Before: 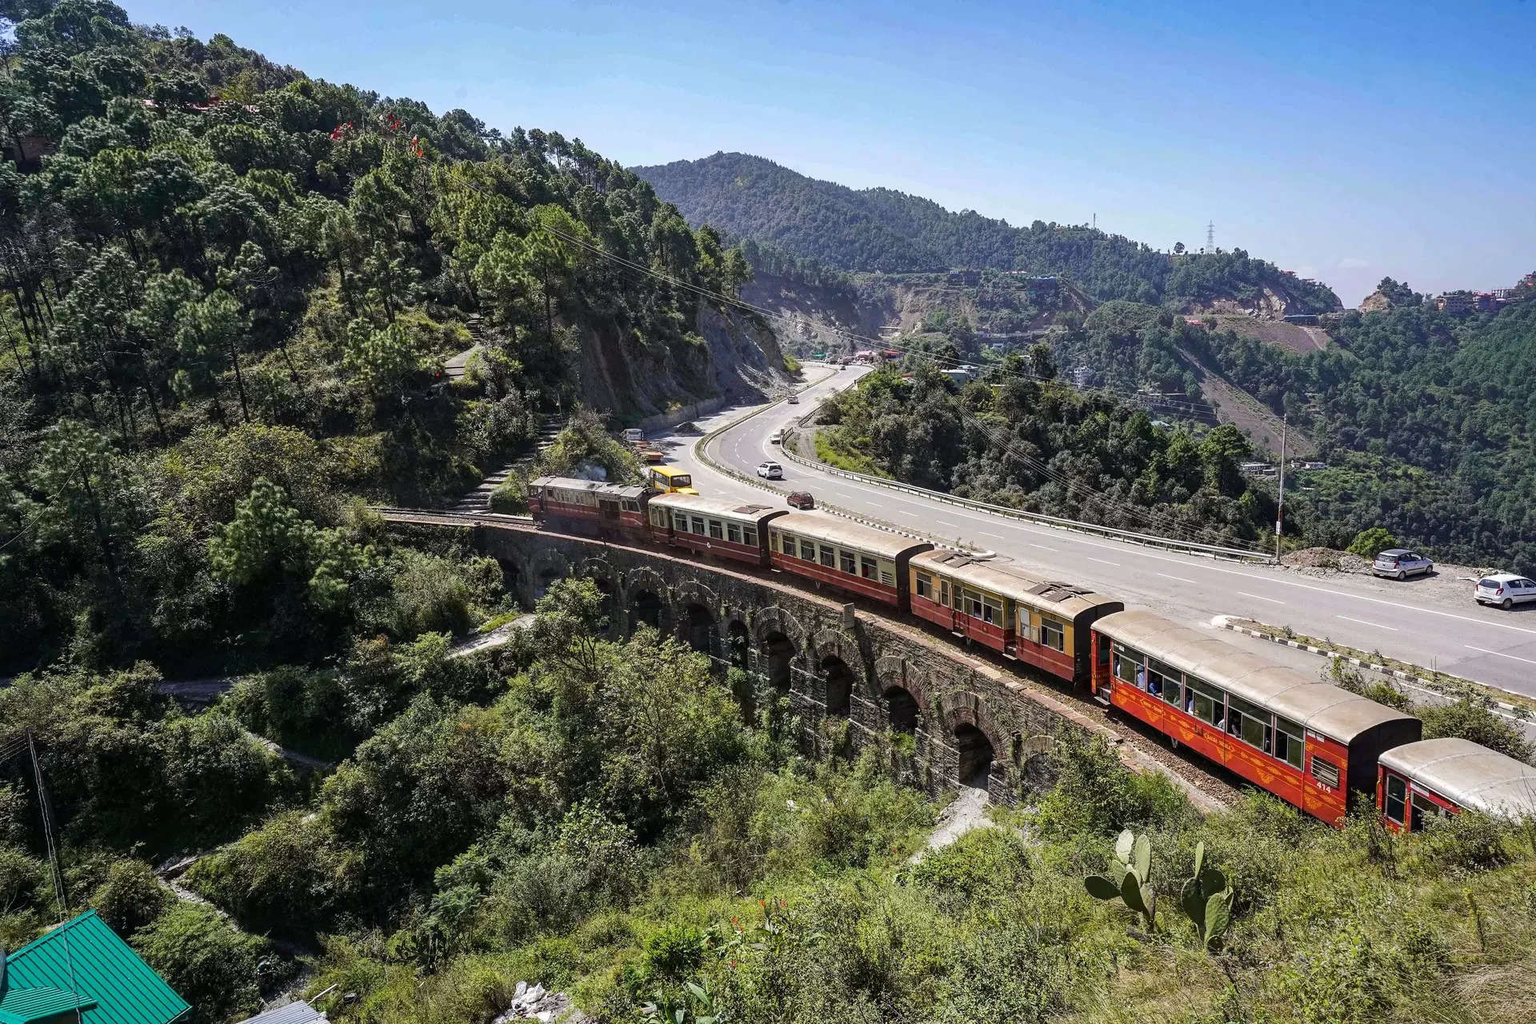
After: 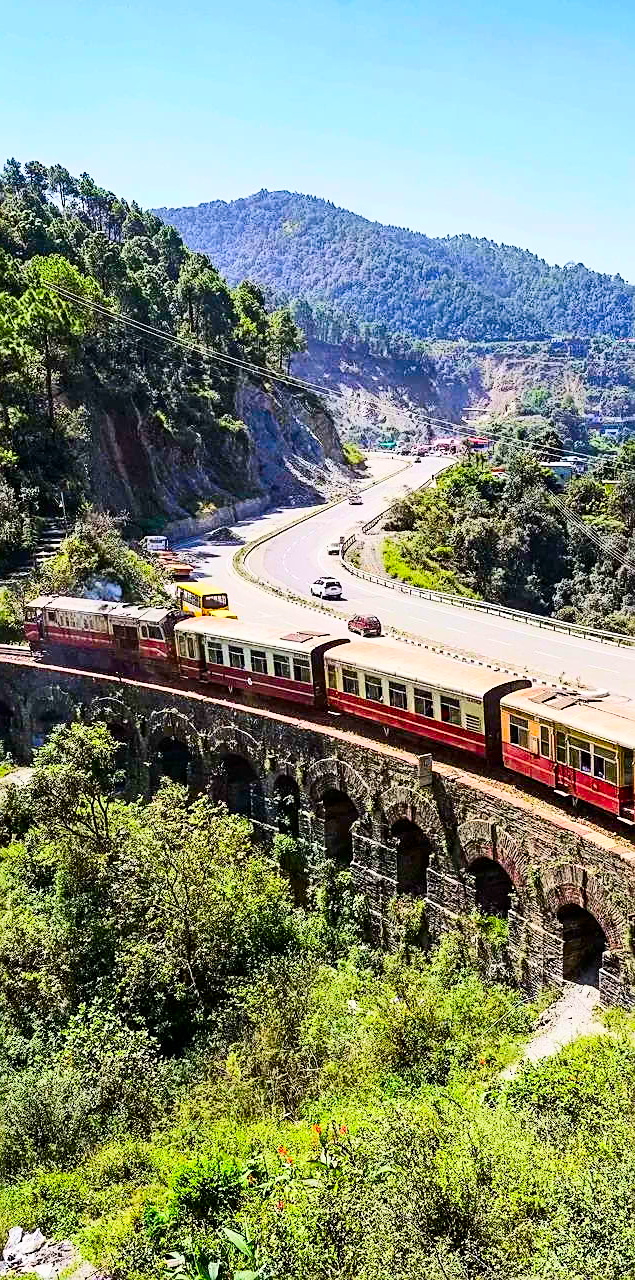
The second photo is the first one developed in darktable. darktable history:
filmic rgb: black relative exposure -7.78 EV, white relative exposure 4.24 EV, threshold 3 EV, hardness 3.87, enable highlight reconstruction true
exposure: black level correction 0, exposure 1.001 EV, compensate highlight preservation false
crop: left 33.174%, right 33.707%
sharpen: on, module defaults
contrast brightness saturation: contrast 0.261, brightness 0.013, saturation 0.888
